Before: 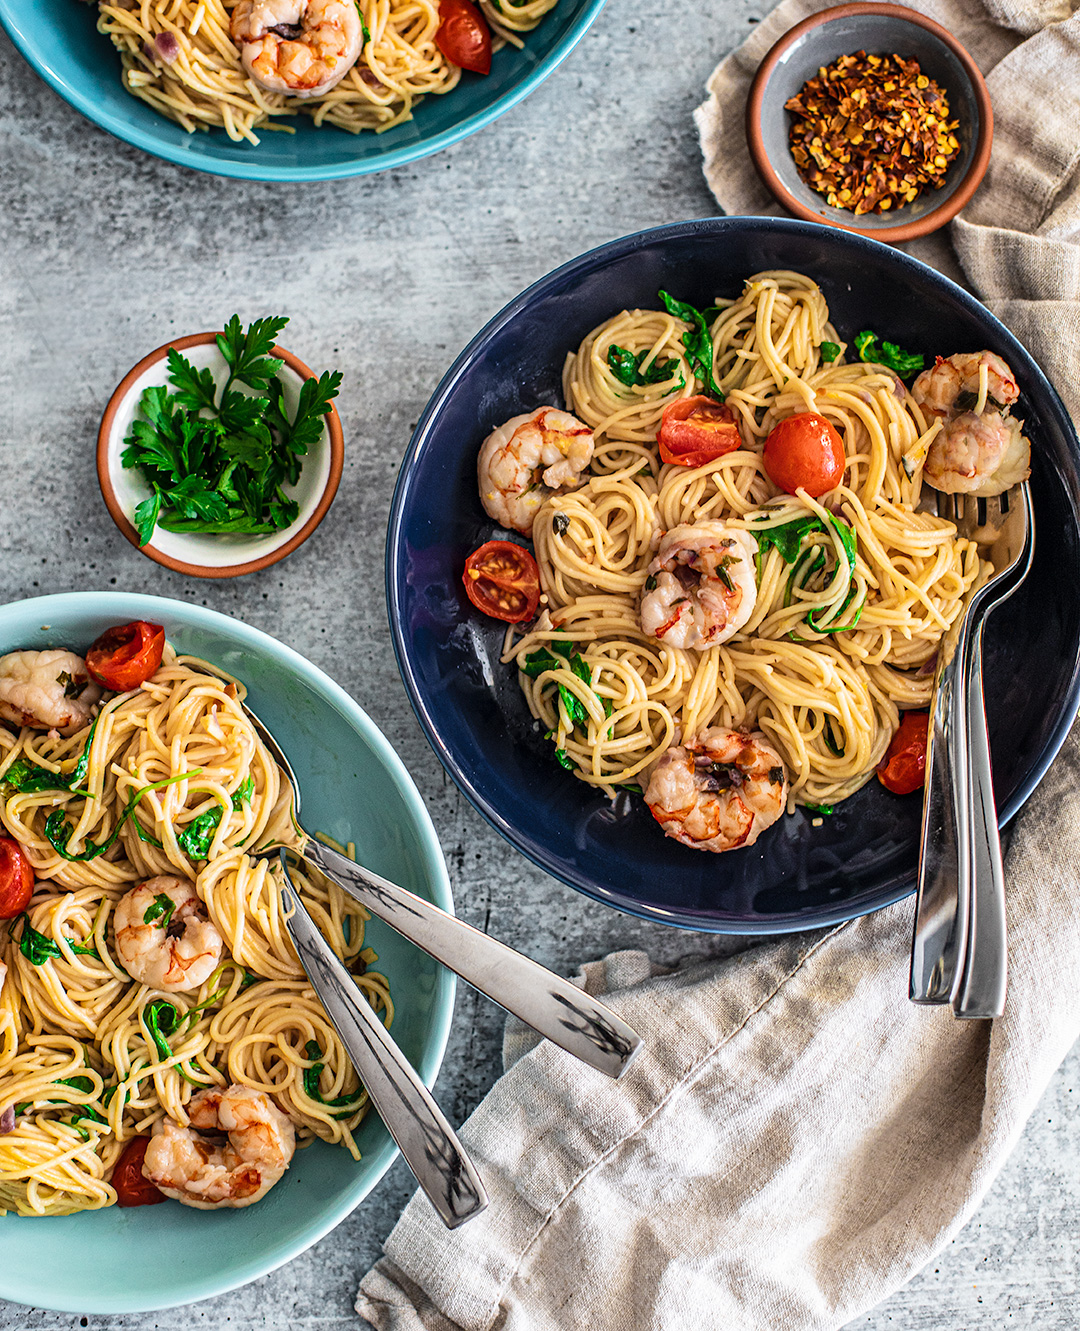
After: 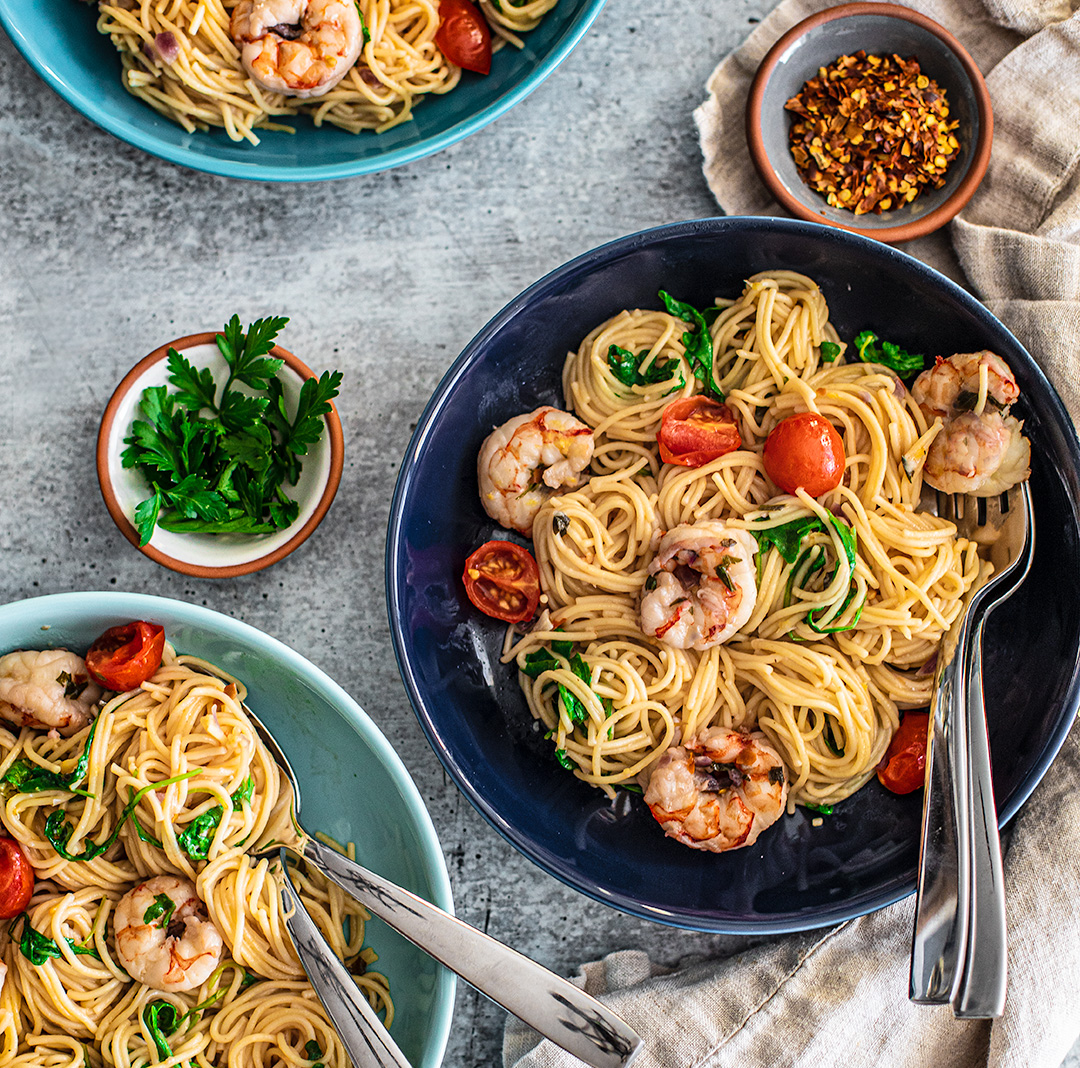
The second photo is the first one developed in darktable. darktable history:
crop: bottom 19.687%
